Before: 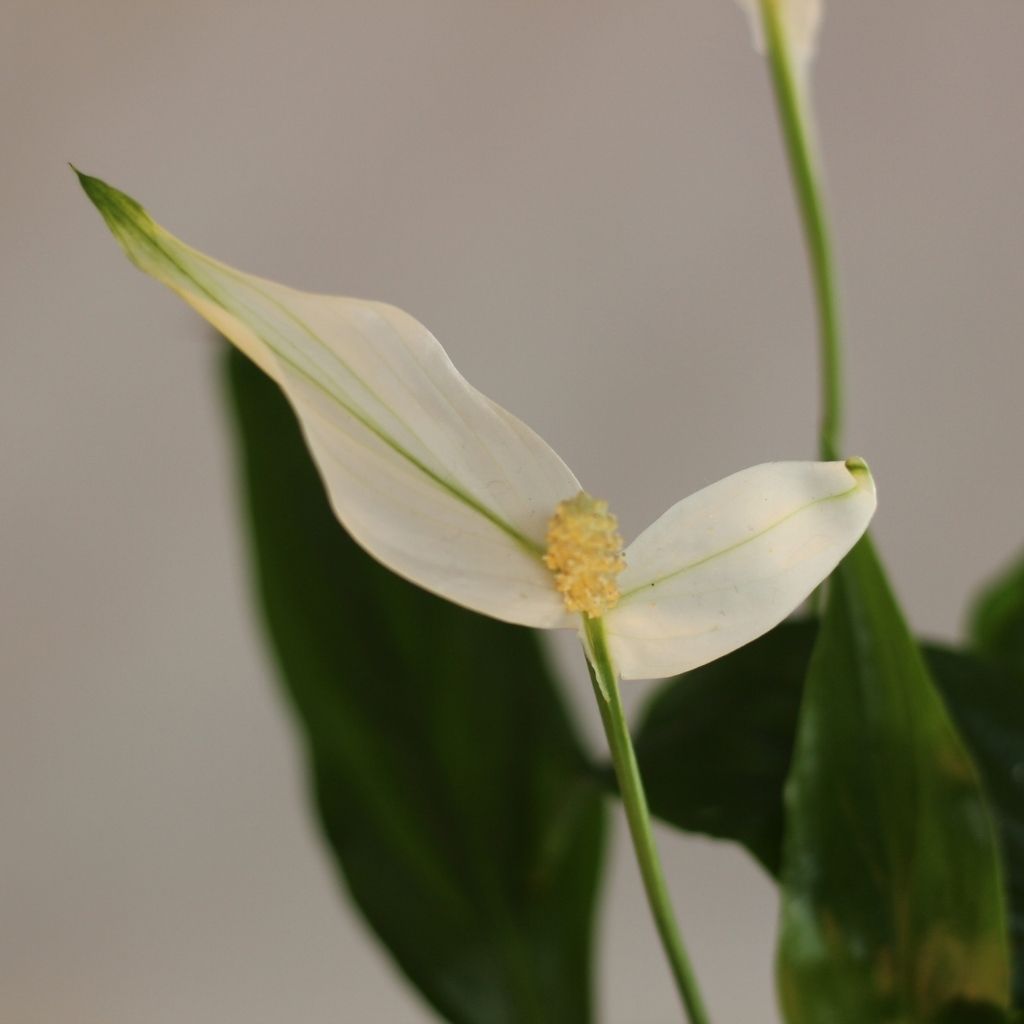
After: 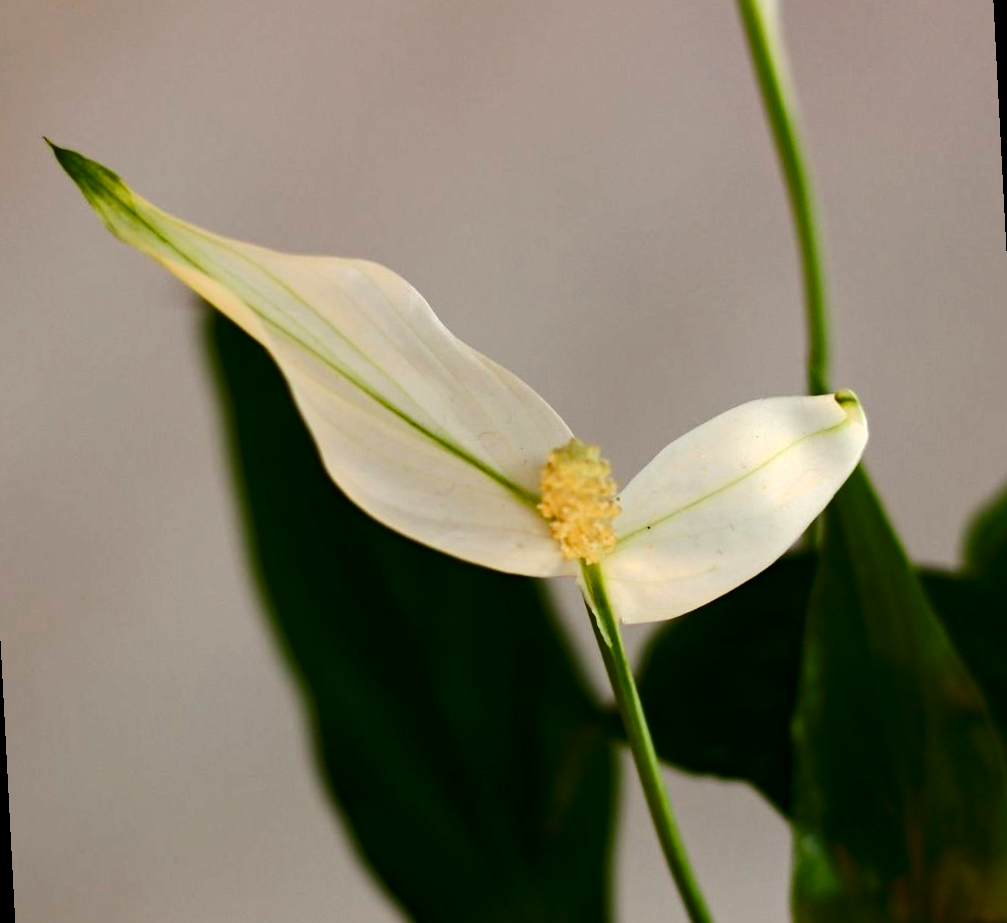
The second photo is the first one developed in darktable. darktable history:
base curve: curves: ch0 [(0, 0) (0.235, 0.266) (0.503, 0.496) (0.786, 0.72) (1, 1)]
haze removal: compatibility mode true, adaptive false
rotate and perspective: rotation -3°, crop left 0.031, crop right 0.968, crop top 0.07, crop bottom 0.93
contrast brightness saturation: contrast 0.19, brightness -0.11, saturation 0.21
color balance rgb: shadows lift › luminance -20%, power › hue 72.24°, highlights gain › luminance 15%, global offset › hue 171.6°, perceptual saturation grading › highlights -30%, perceptual saturation grading › shadows 20%, global vibrance 30%, contrast 10%
